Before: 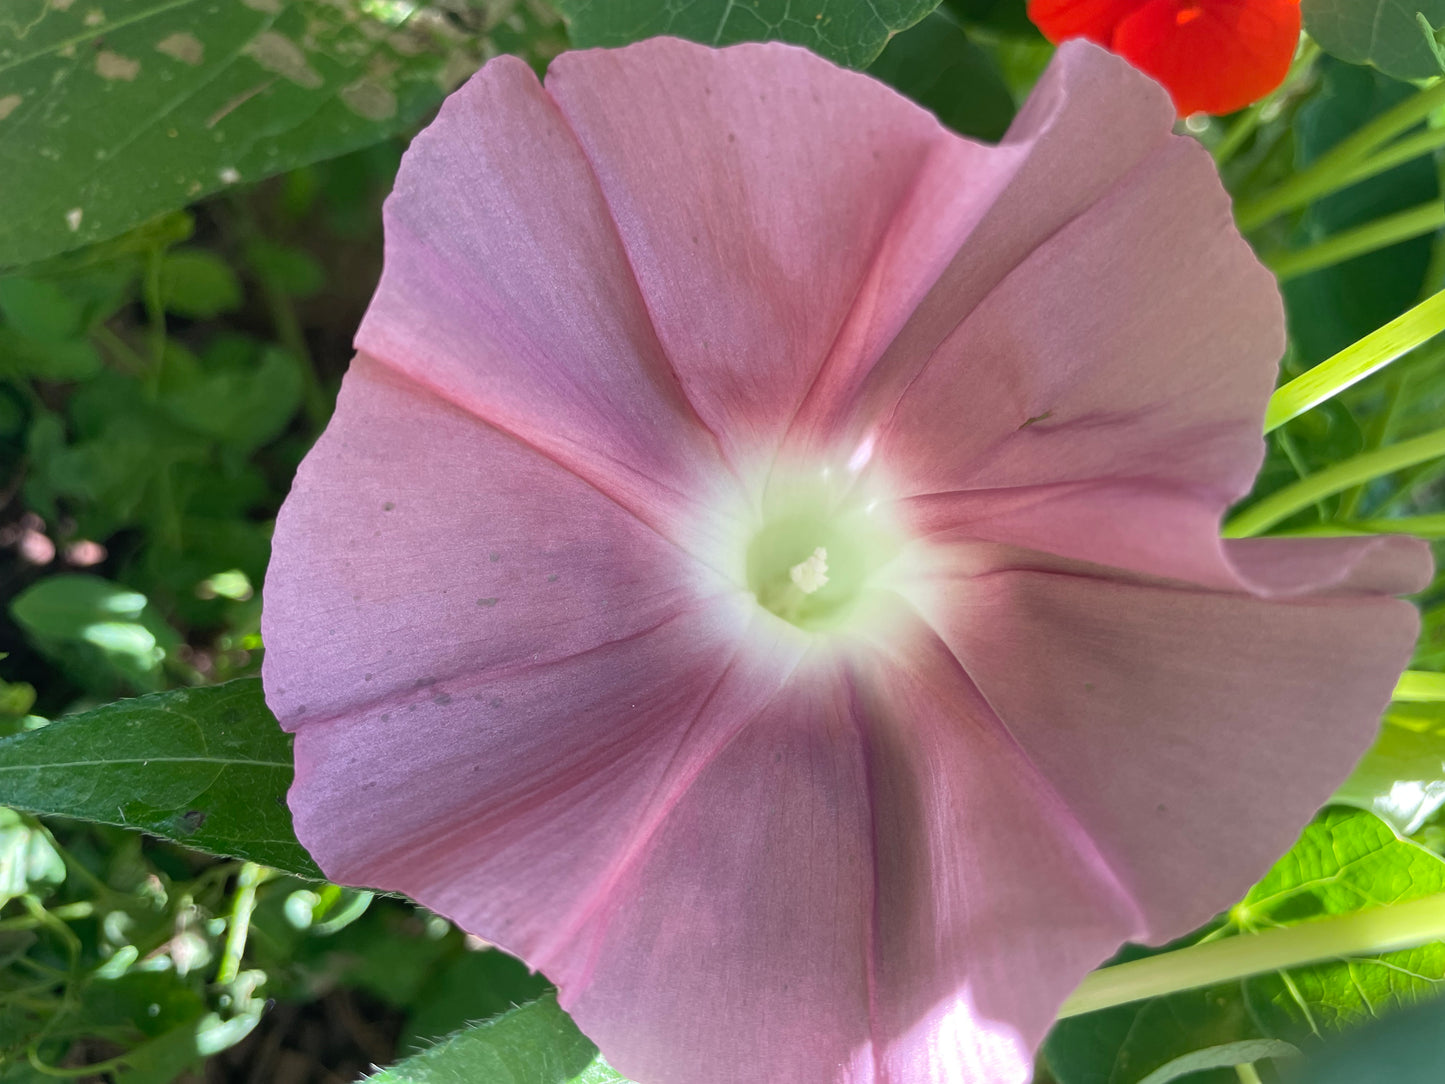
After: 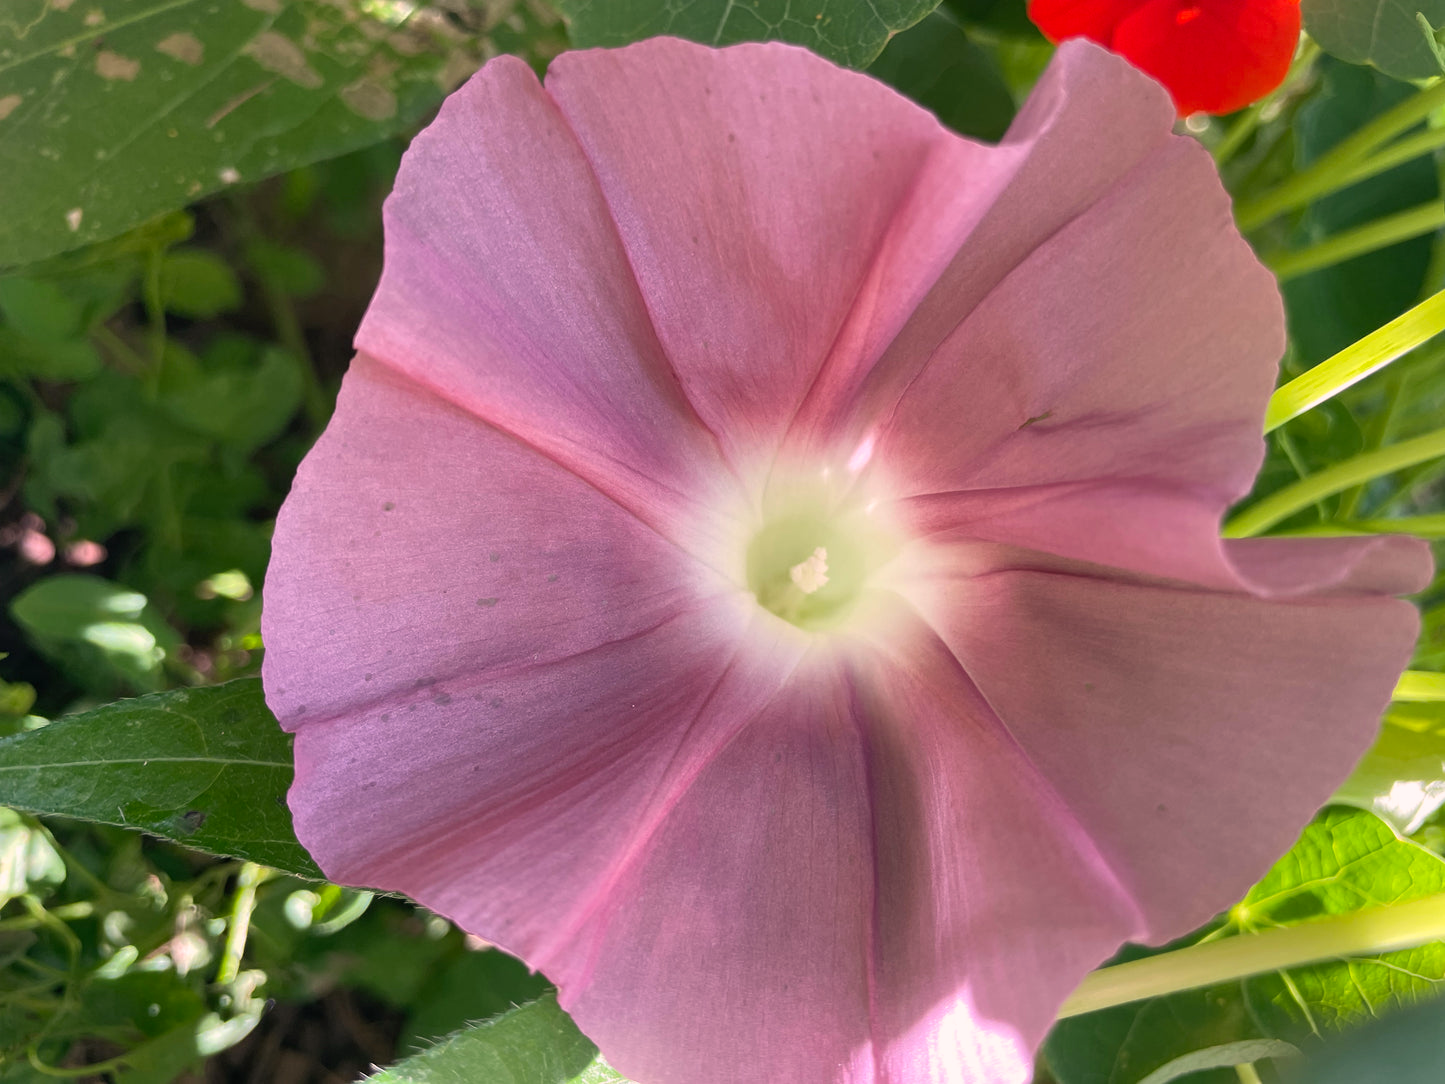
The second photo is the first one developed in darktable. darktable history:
color correction: highlights a* 12.92, highlights b* 5.61
